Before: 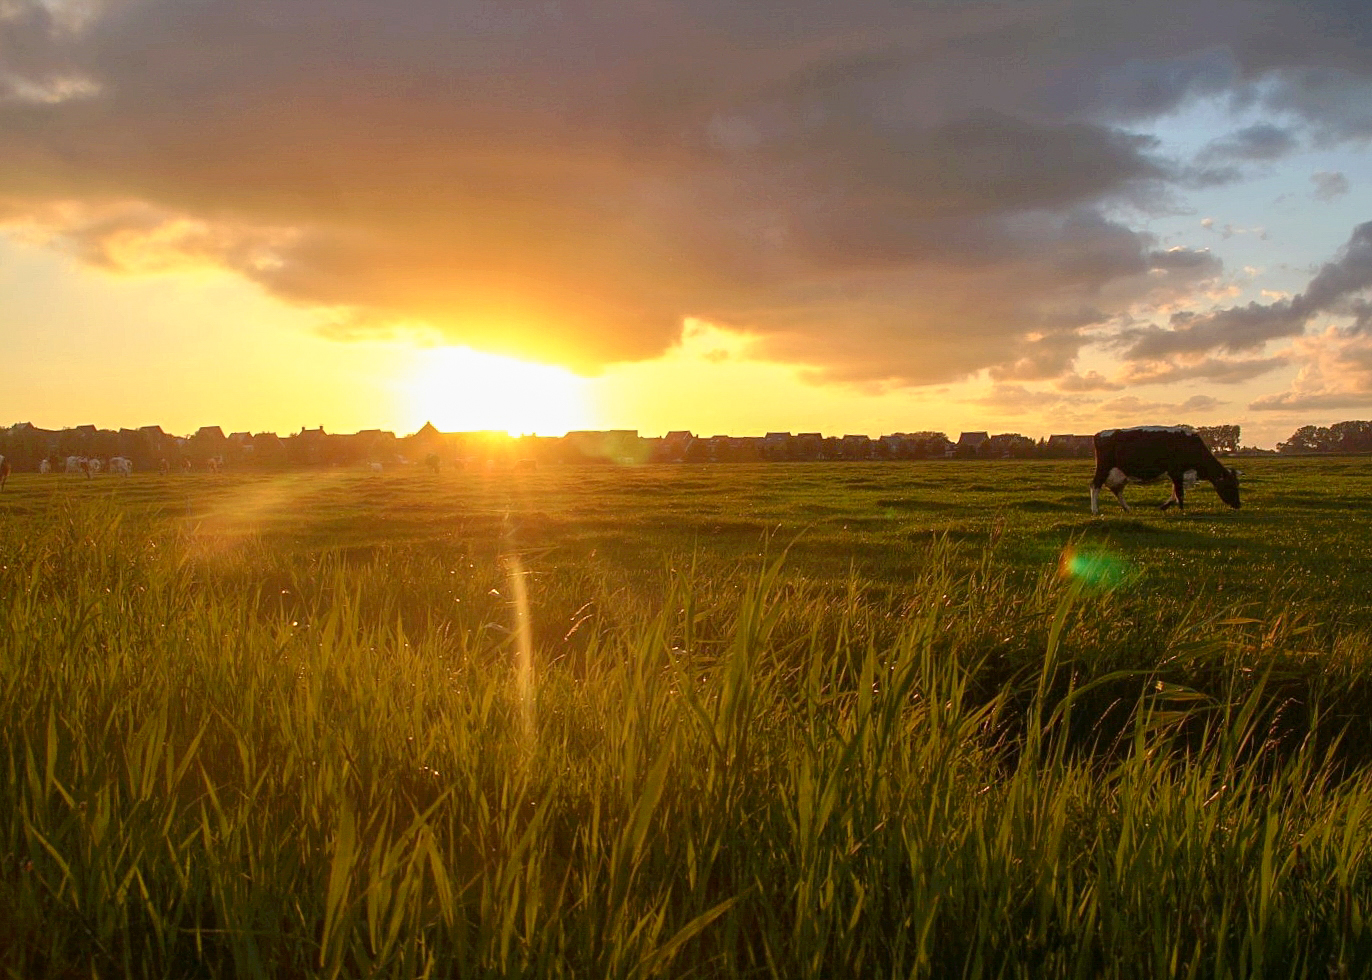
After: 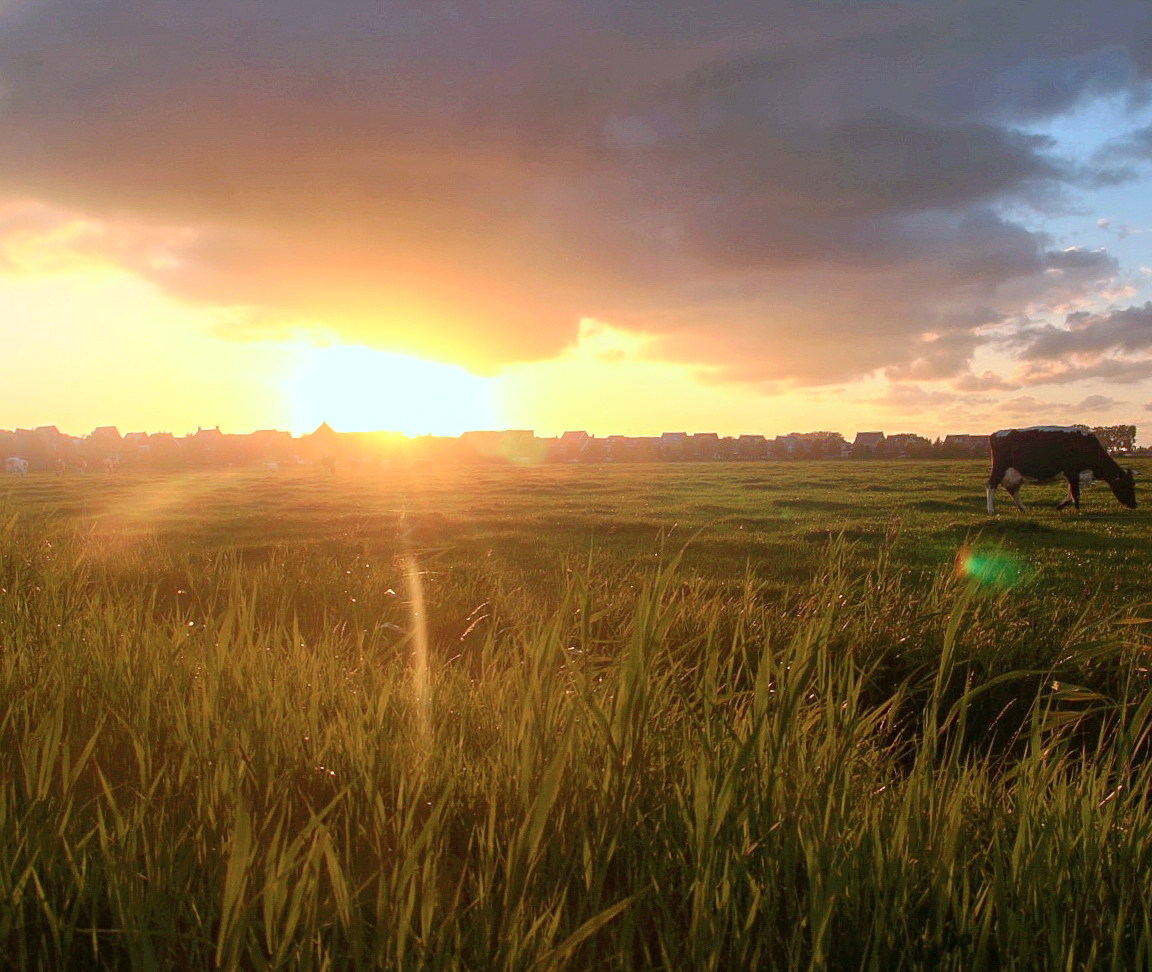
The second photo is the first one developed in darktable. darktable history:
color correction: highlights a* -2.24, highlights b* -18.1
crop: left 7.598%, right 7.873%
bloom: size 16%, threshold 98%, strength 20%
